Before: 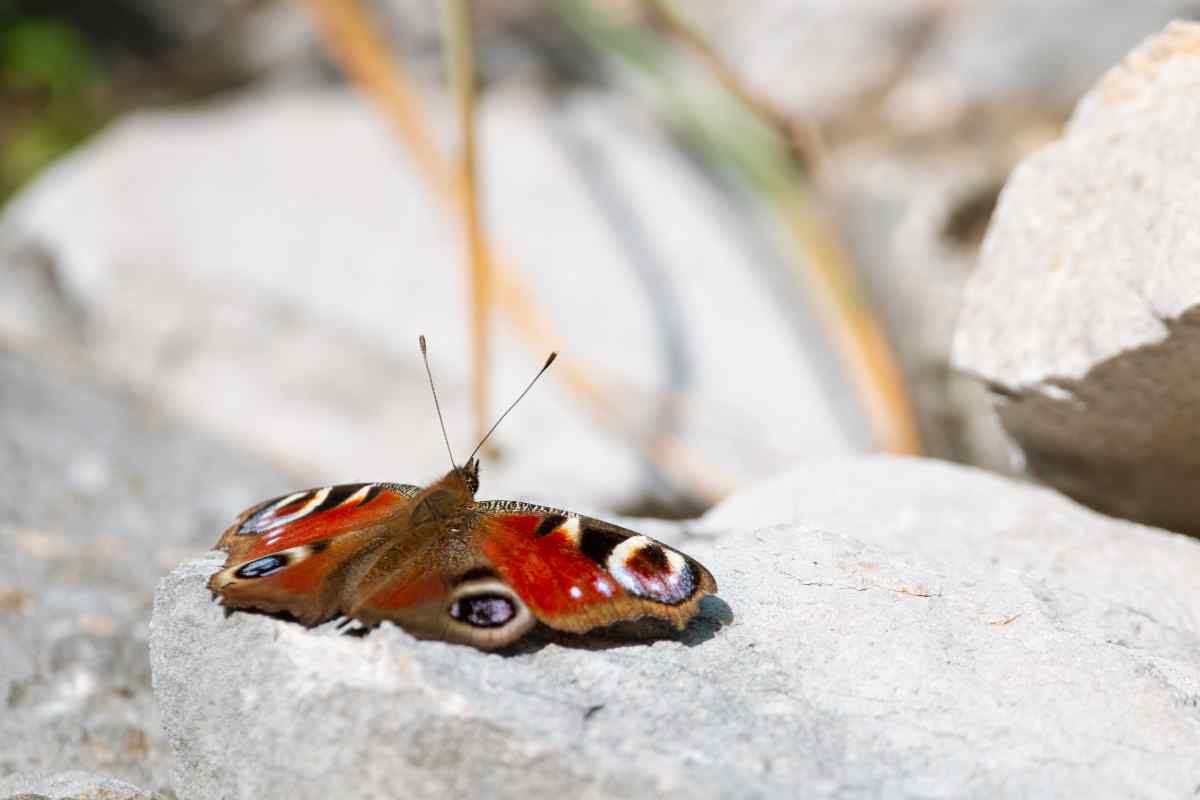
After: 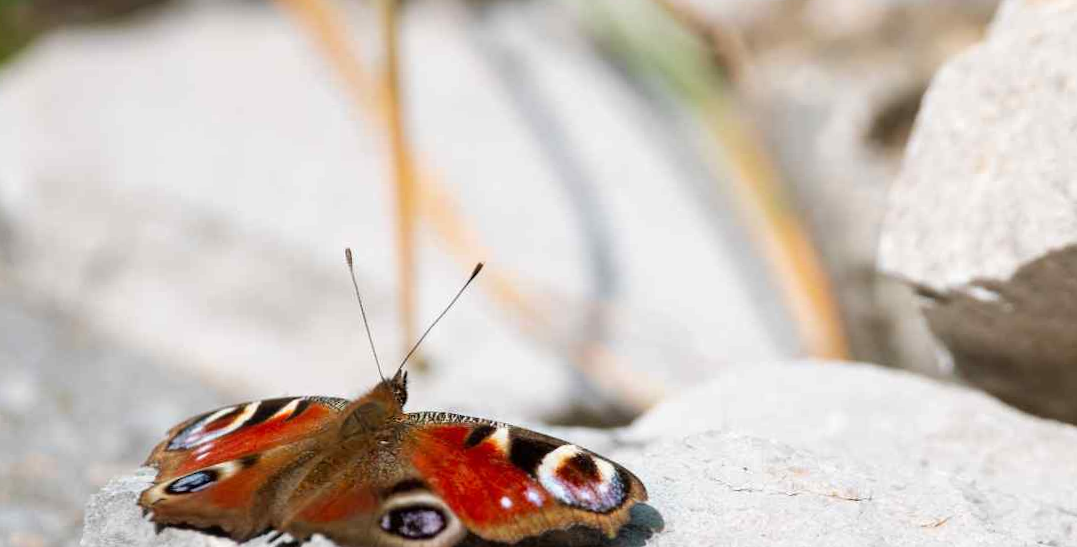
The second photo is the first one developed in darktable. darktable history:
rotate and perspective: rotation -1°, crop left 0.011, crop right 0.989, crop top 0.025, crop bottom 0.975
crop: left 5.596%, top 10.314%, right 3.534%, bottom 19.395%
